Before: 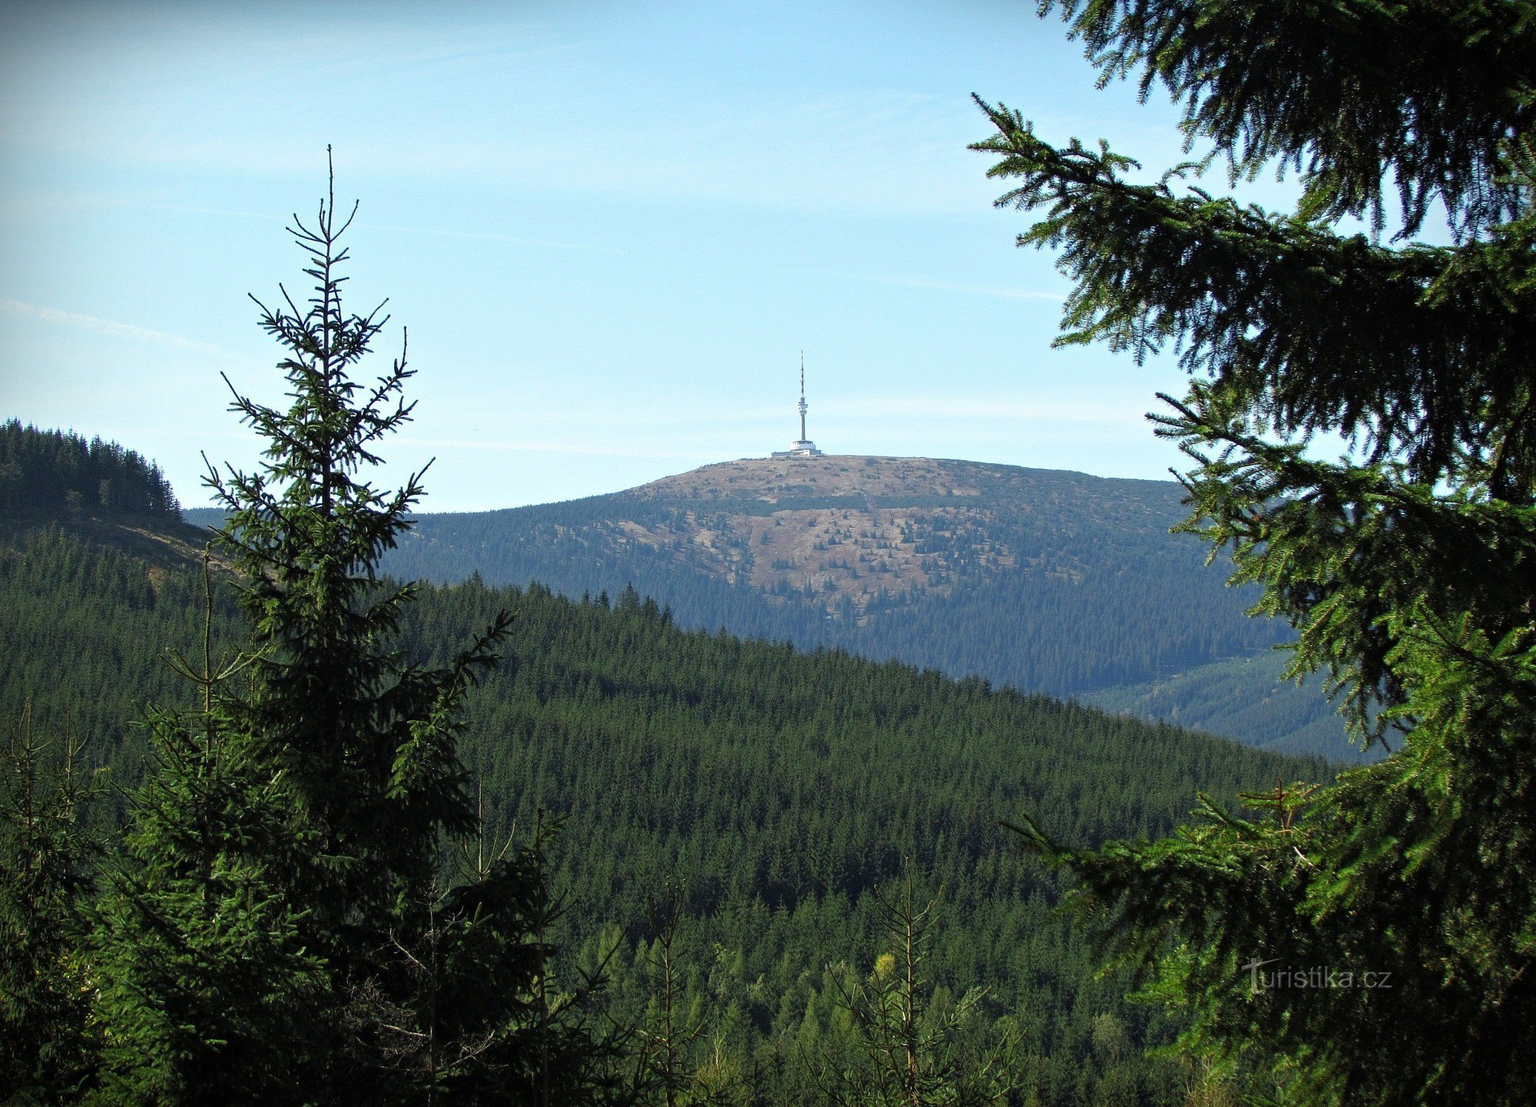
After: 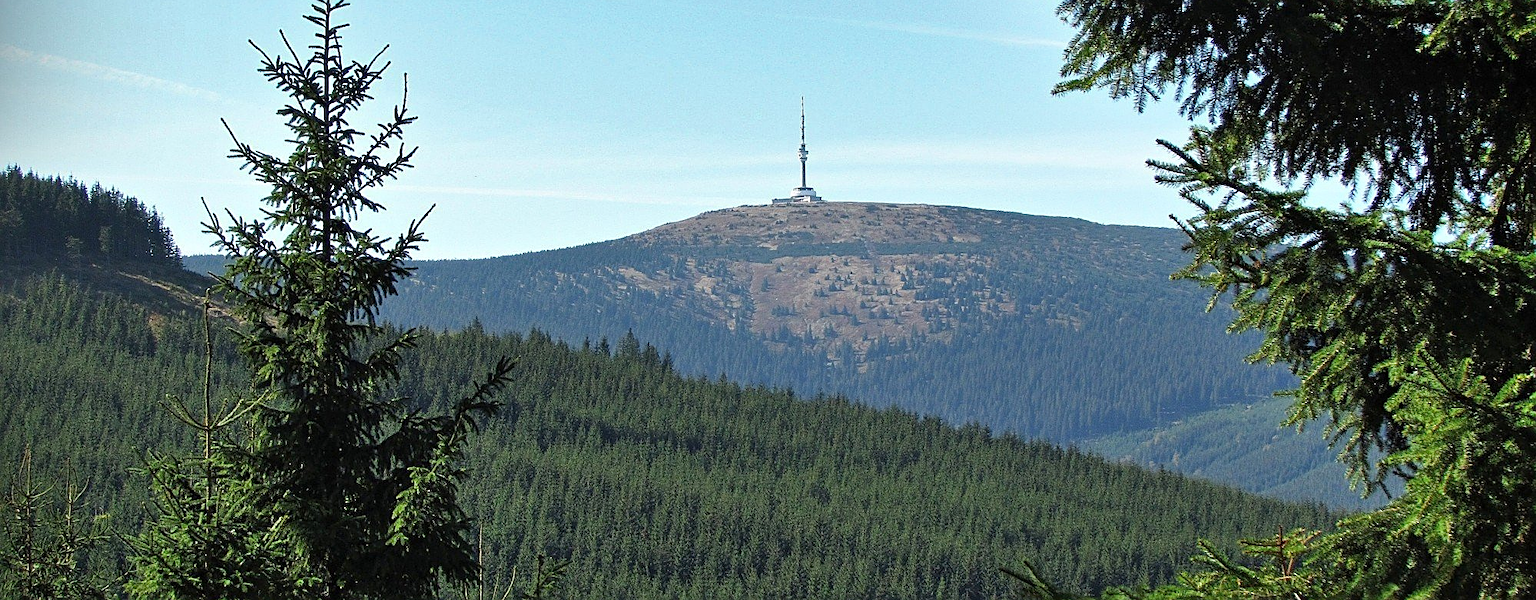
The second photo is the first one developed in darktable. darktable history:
sharpen: on, module defaults
shadows and highlights: low approximation 0.01, soften with gaussian
crop and rotate: top 22.925%, bottom 22.834%
